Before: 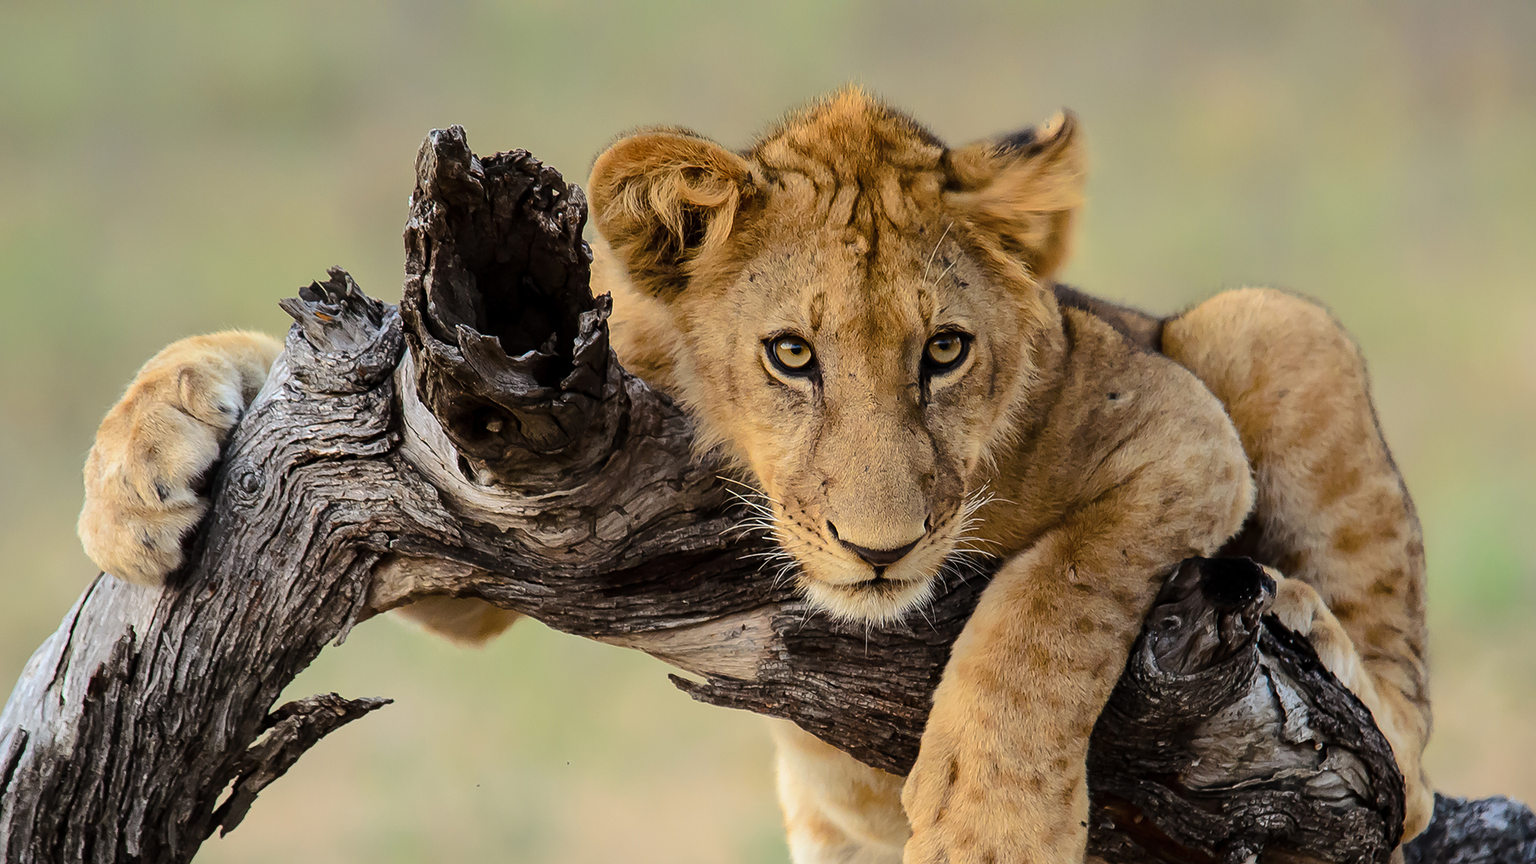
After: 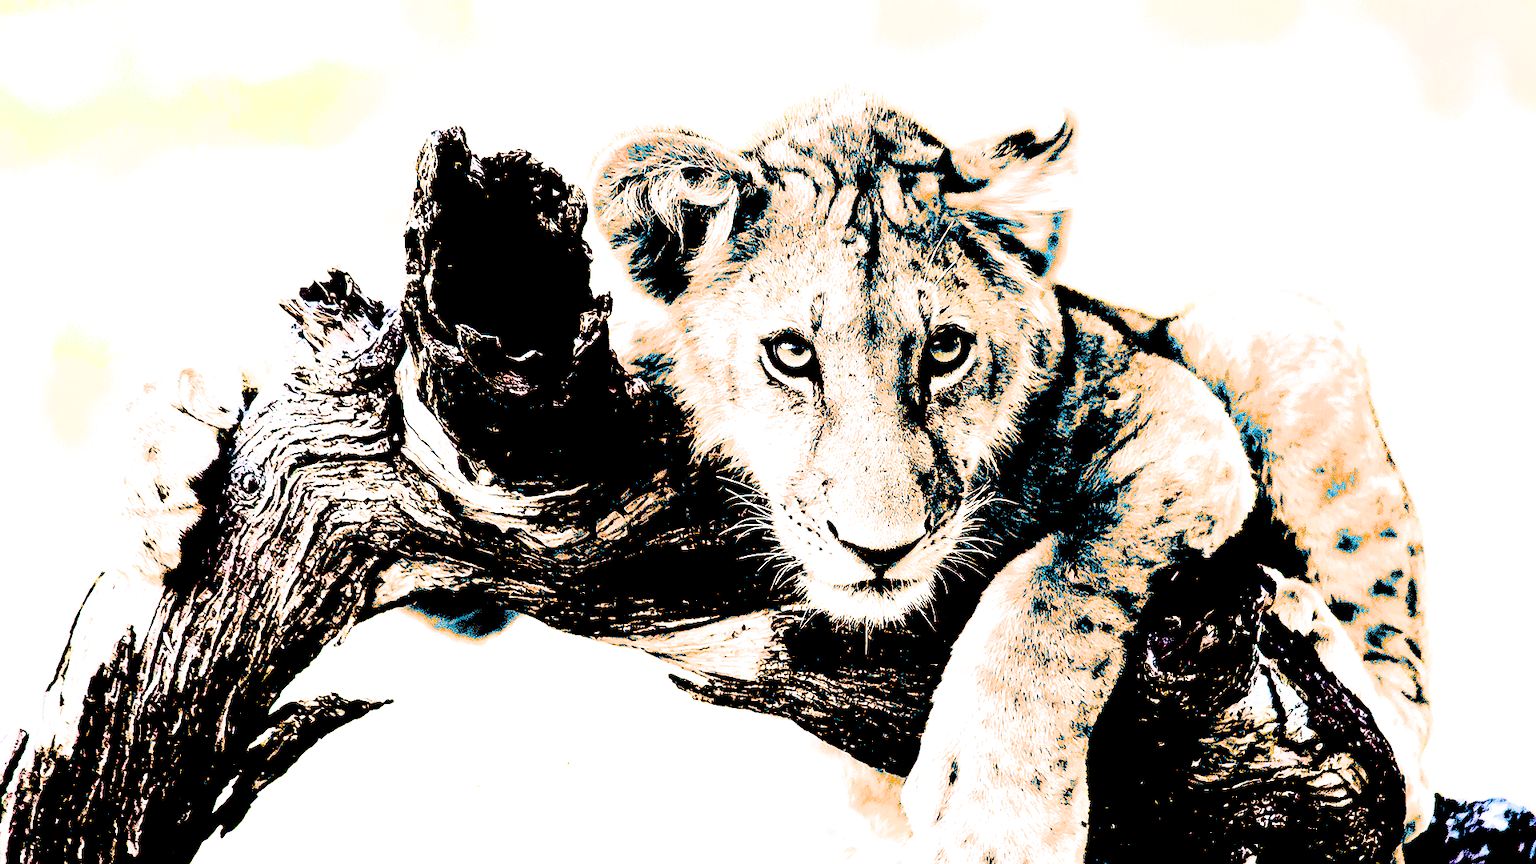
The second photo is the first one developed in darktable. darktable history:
exposure: black level correction 0.099, exposure 2.974 EV
filmic rgb: black relative exposure -7.19 EV, white relative exposure 5.38 EV, hardness 3.02
